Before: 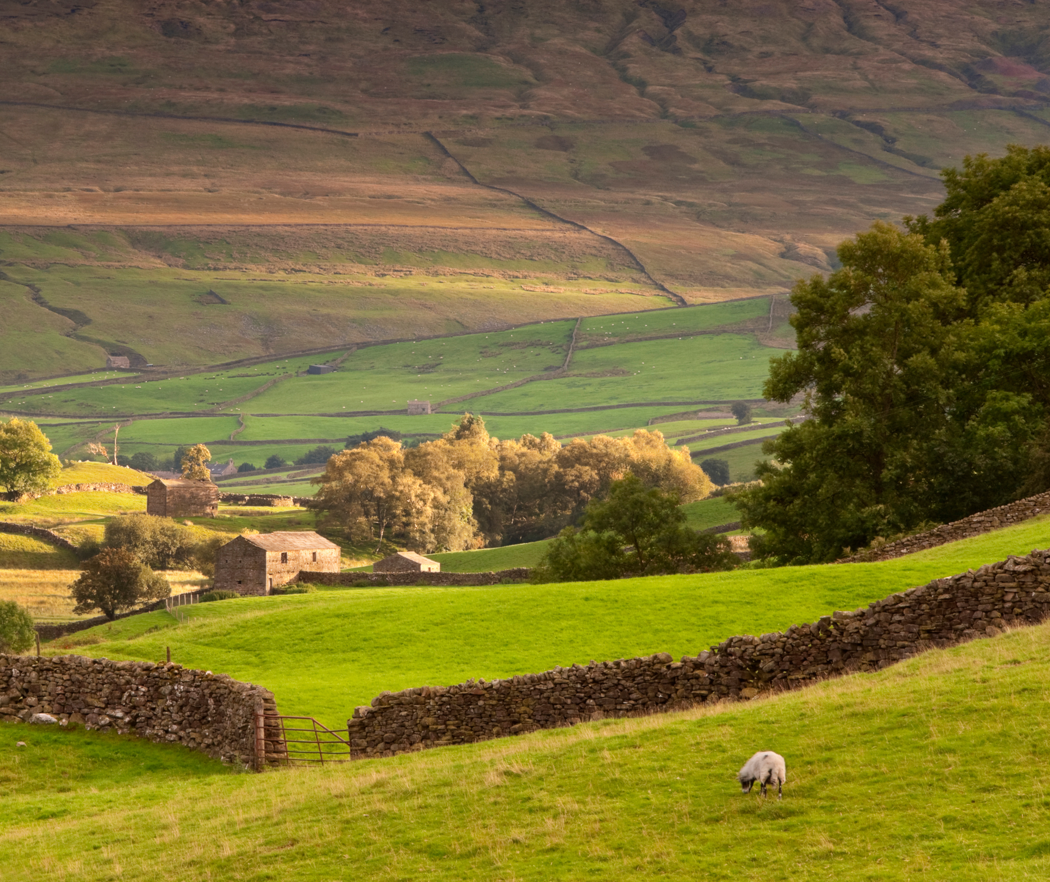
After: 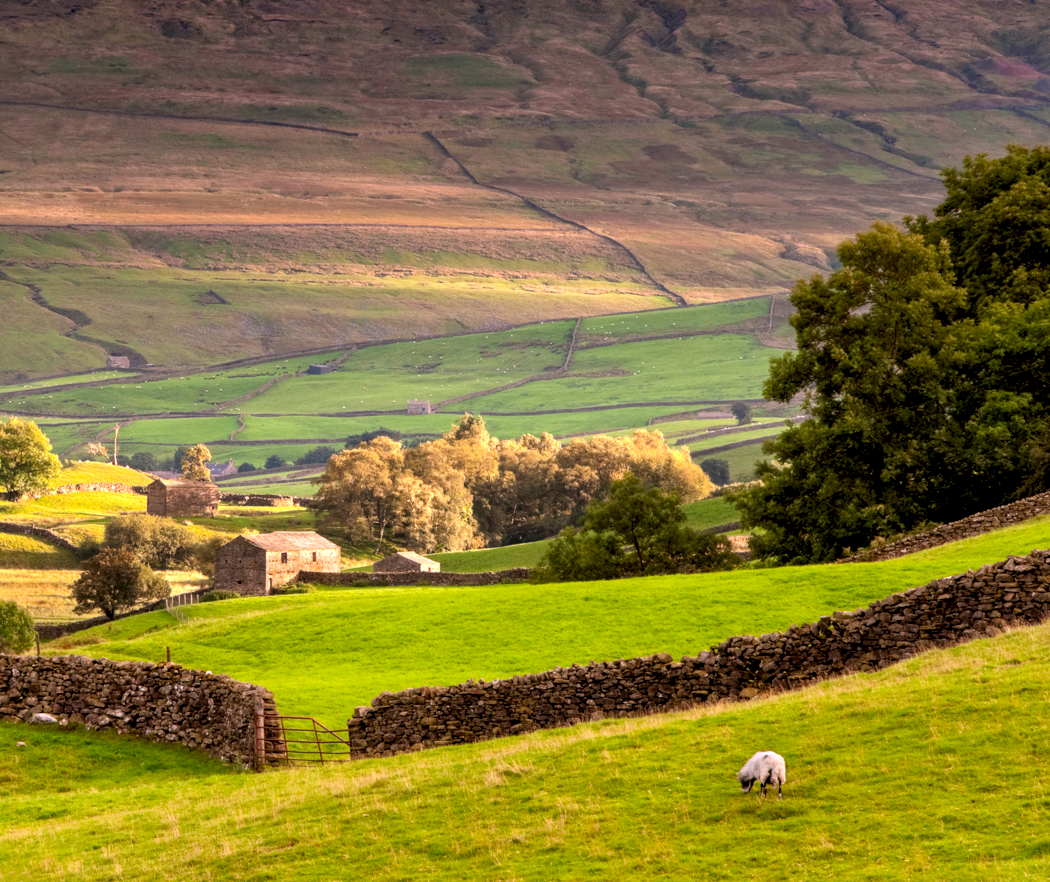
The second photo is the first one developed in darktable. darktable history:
white balance: red 1.004, blue 1.096
local contrast: highlights 83%, shadows 81%
contrast brightness saturation: contrast 0.04, saturation 0.16
rgb levels: levels [[0.01, 0.419, 0.839], [0, 0.5, 1], [0, 0.5, 1]]
